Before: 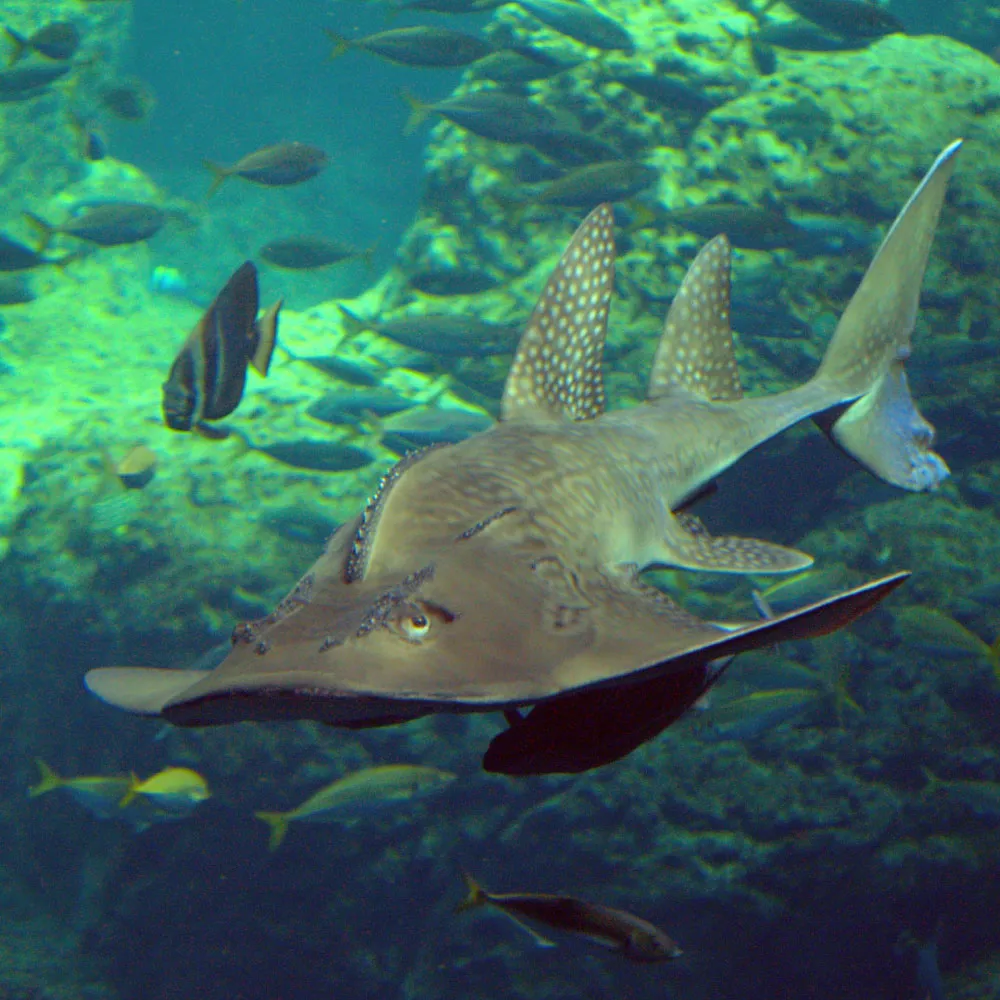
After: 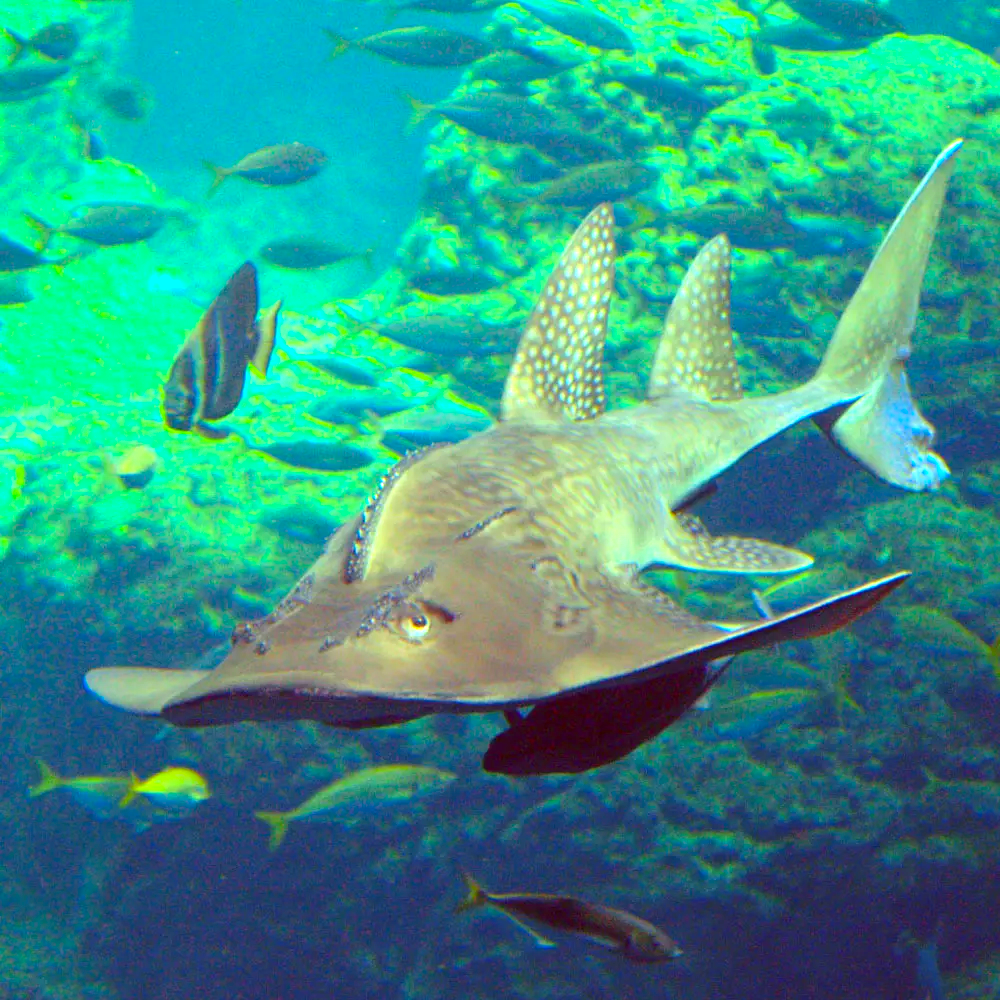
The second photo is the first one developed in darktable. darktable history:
color correction: highlights b* -0.059, saturation 1.33
exposure: black level correction 0, exposure 1.2 EV, compensate highlight preservation false
